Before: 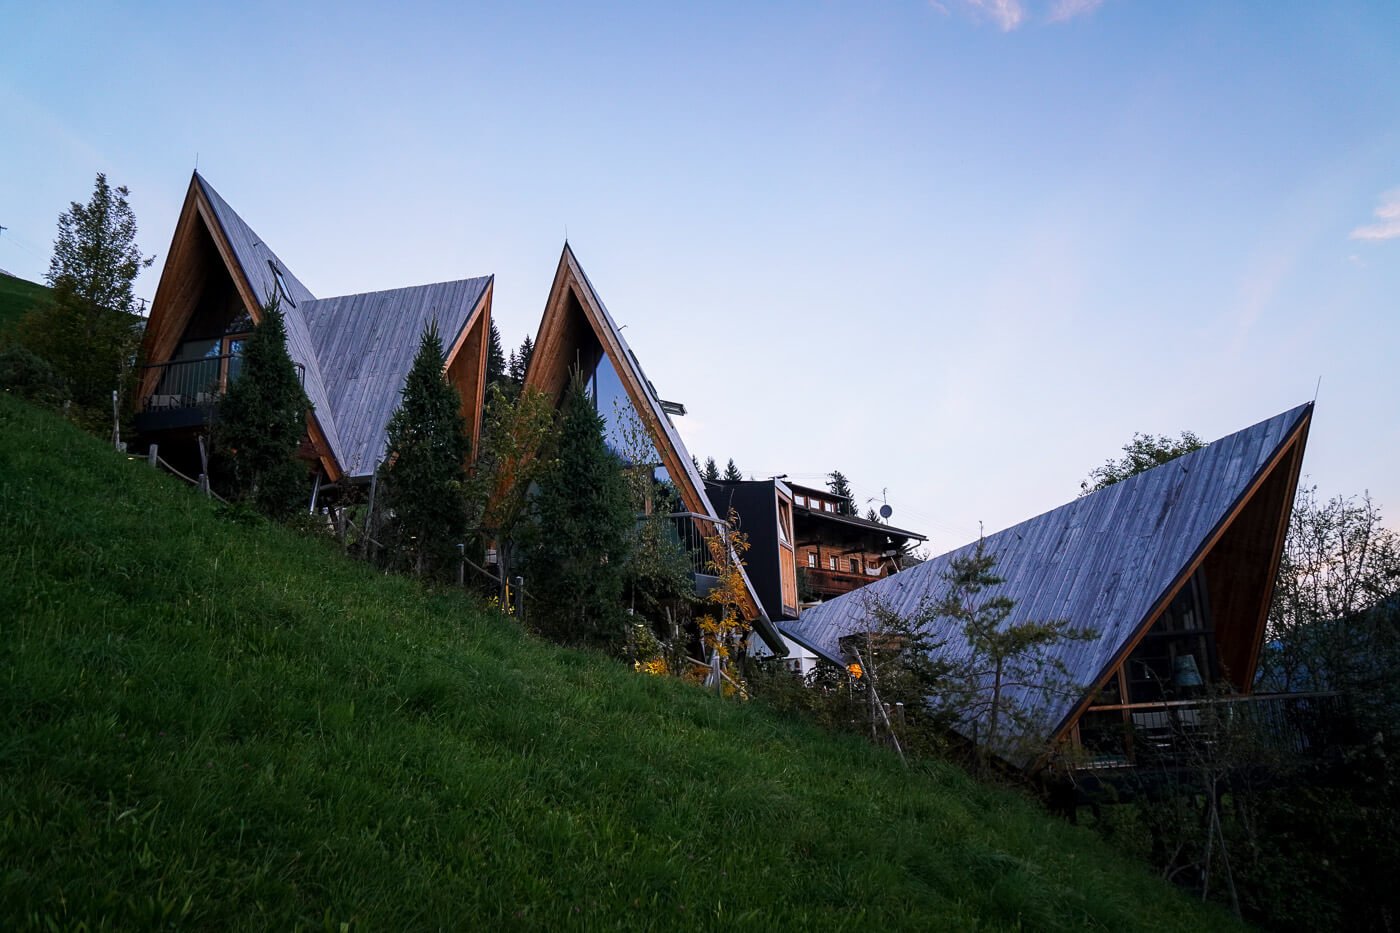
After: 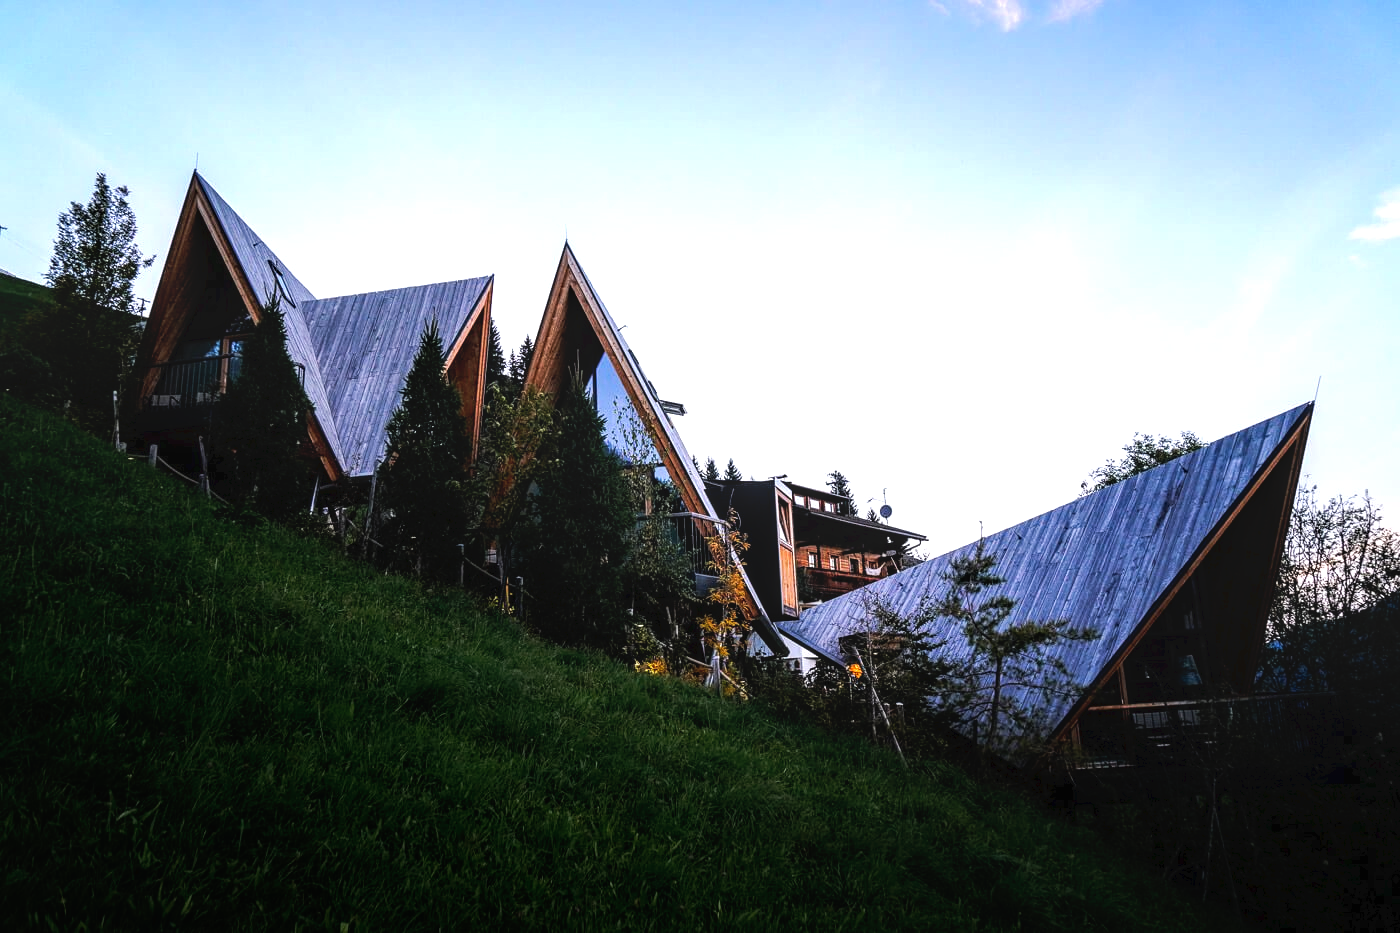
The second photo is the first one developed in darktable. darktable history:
tone curve: curves: ch0 [(0, 0) (0.003, 0.019) (0.011, 0.019) (0.025, 0.022) (0.044, 0.026) (0.069, 0.032) (0.1, 0.052) (0.136, 0.081) (0.177, 0.123) (0.224, 0.17) (0.277, 0.219) (0.335, 0.276) (0.399, 0.344) (0.468, 0.421) (0.543, 0.508) (0.623, 0.604) (0.709, 0.705) (0.801, 0.797) (0.898, 0.894) (1, 1)], preserve colors none
local contrast: on, module defaults
tone equalizer: -8 EV -0.775 EV, -7 EV -0.739 EV, -6 EV -0.57 EV, -5 EV -0.425 EV, -3 EV 0.39 EV, -2 EV 0.6 EV, -1 EV 0.698 EV, +0 EV 0.76 EV, mask exposure compensation -0.513 EV
